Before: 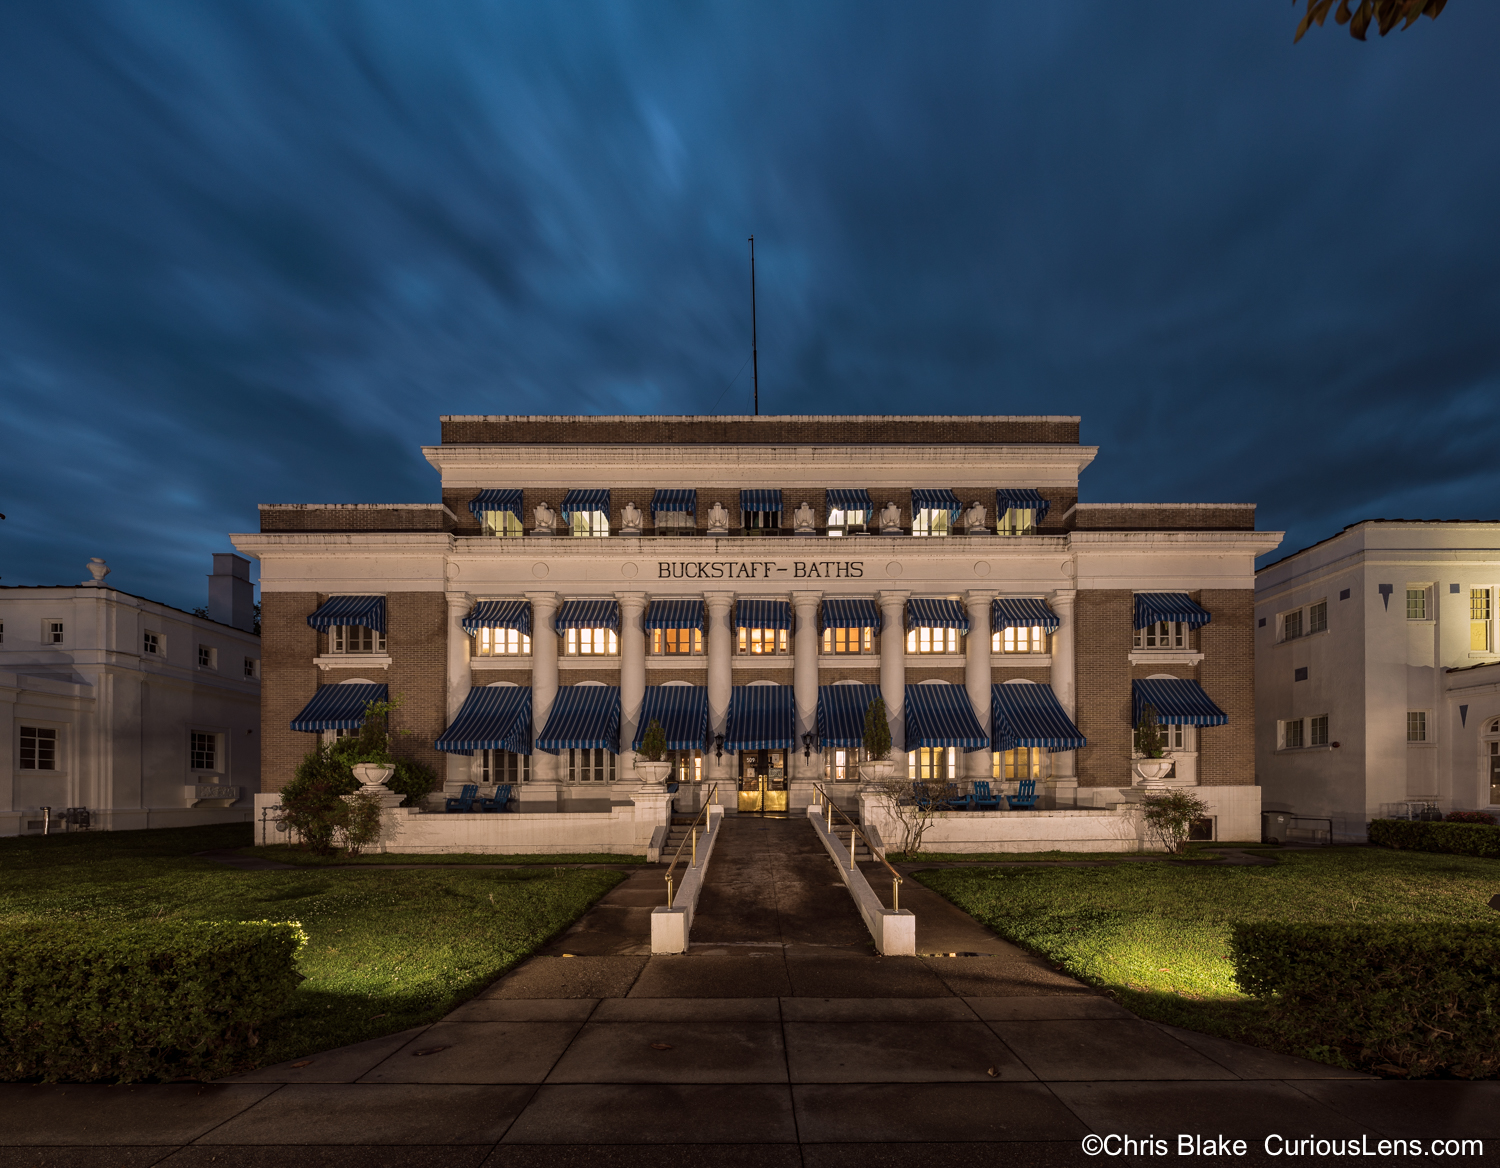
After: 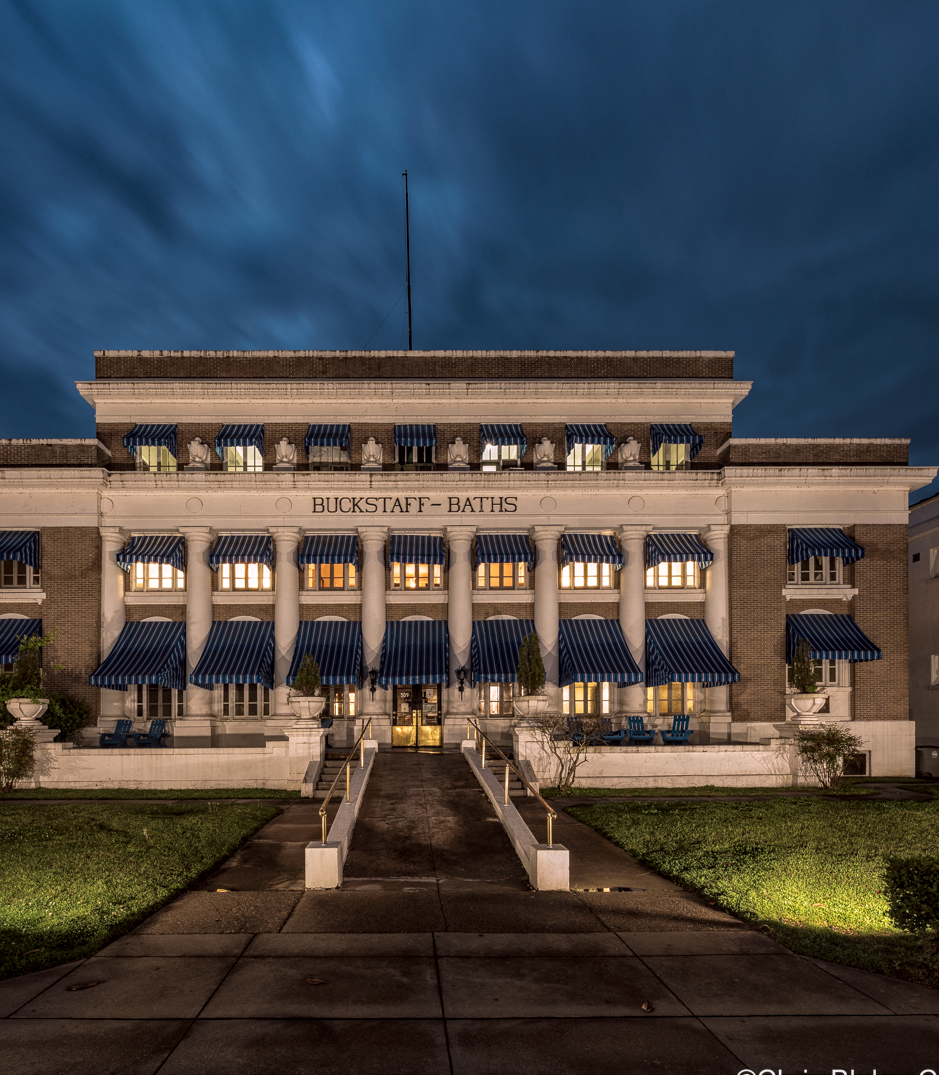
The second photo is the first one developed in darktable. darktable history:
local contrast: detail 130%
crop and rotate: left 23.068%, top 5.647%, right 14.271%, bottom 2.284%
